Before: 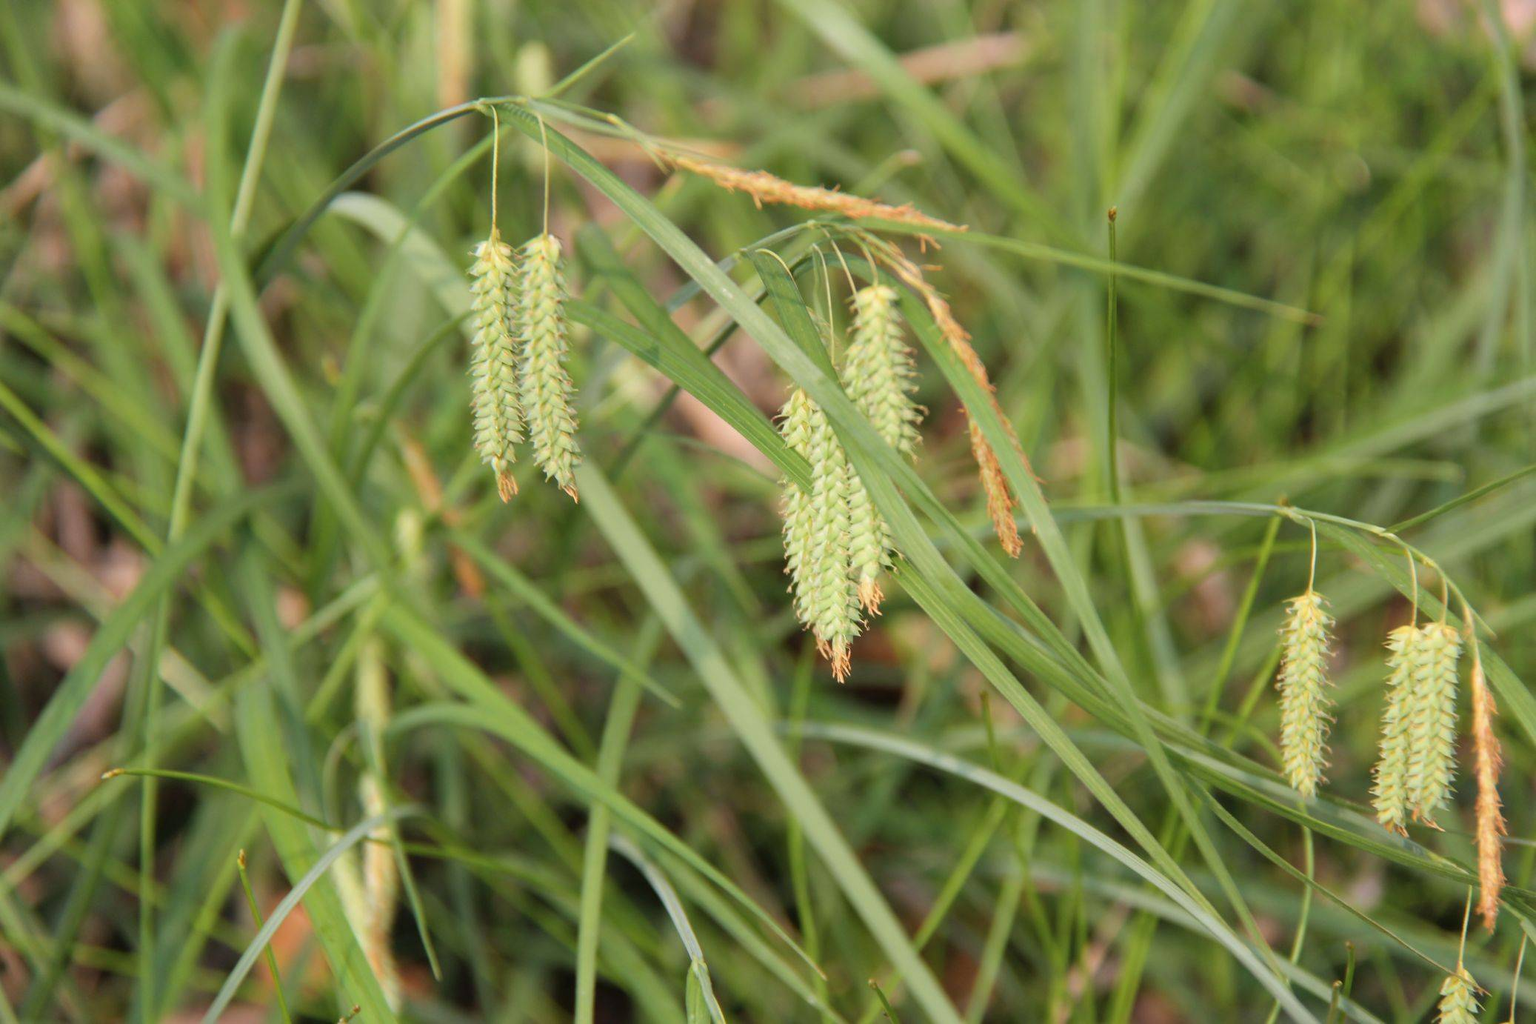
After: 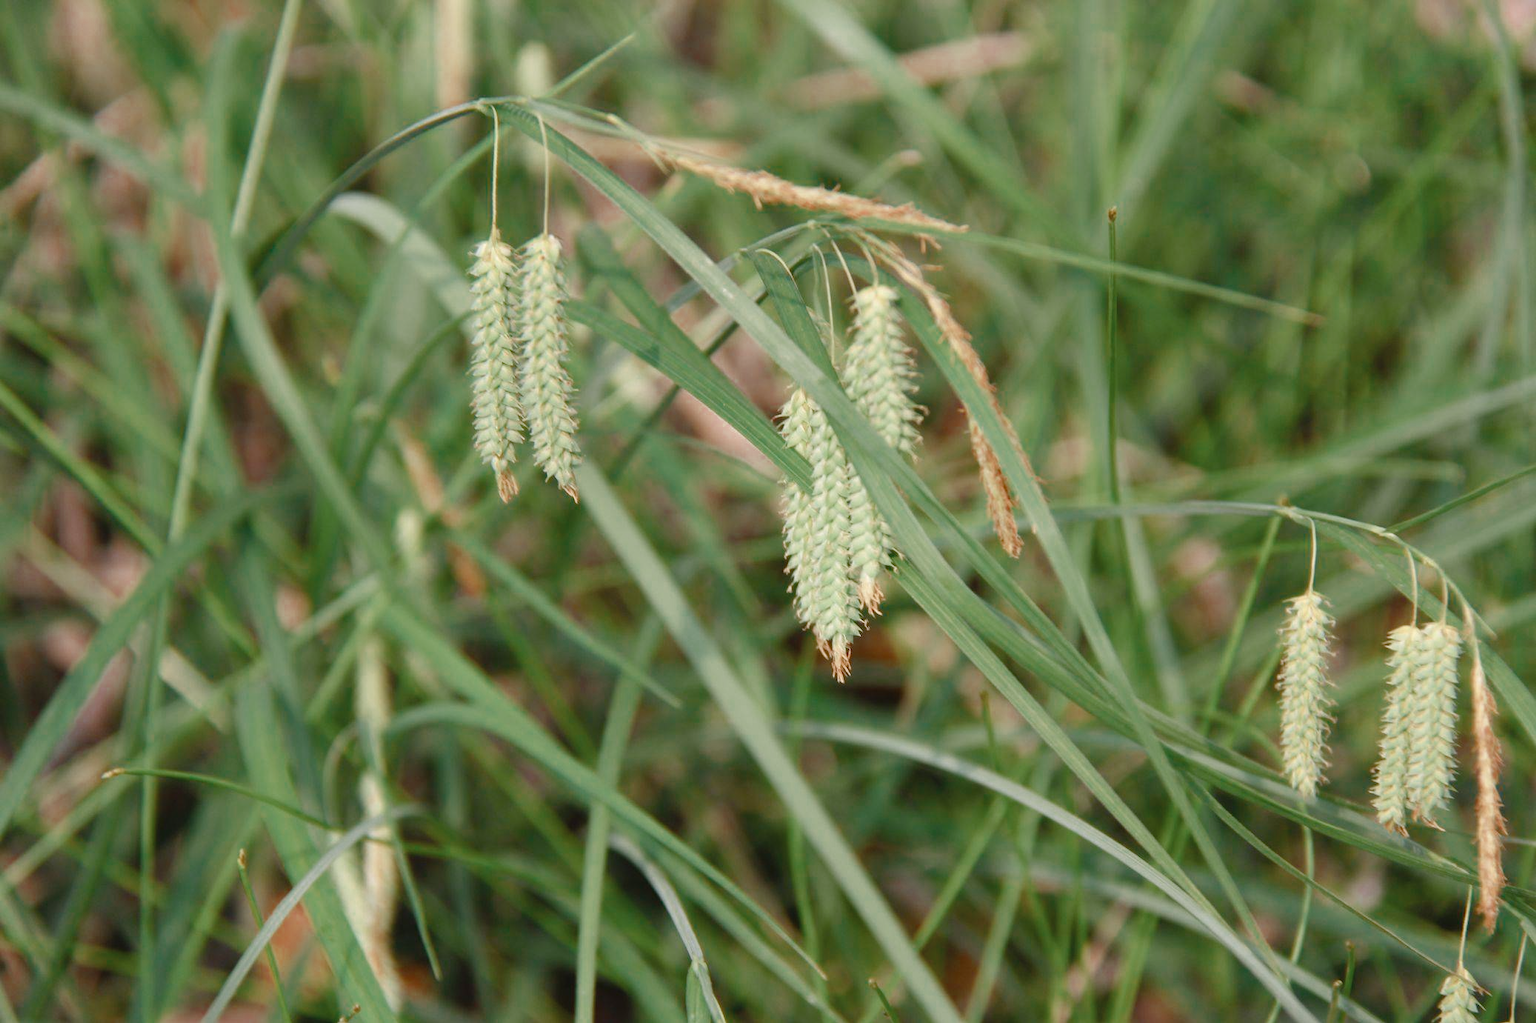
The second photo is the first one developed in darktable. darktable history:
color zones: curves: ch0 [(0, 0.5) (0.125, 0.4) (0.25, 0.5) (0.375, 0.4) (0.5, 0.4) (0.625, 0.35) (0.75, 0.35) (0.875, 0.5)]; ch1 [(0, 0.35) (0.125, 0.45) (0.25, 0.35) (0.375, 0.35) (0.5, 0.35) (0.625, 0.35) (0.75, 0.45) (0.875, 0.35)]; ch2 [(0, 0.6) (0.125, 0.5) (0.25, 0.5) (0.375, 0.6) (0.5, 0.6) (0.625, 0.5) (0.75, 0.5) (0.875, 0.5)]
color balance rgb: global offset › luminance 0.219%, perceptual saturation grading › global saturation 20%, perceptual saturation grading › highlights -50.149%, perceptual saturation grading › shadows 30.814%, global vibrance 20%
